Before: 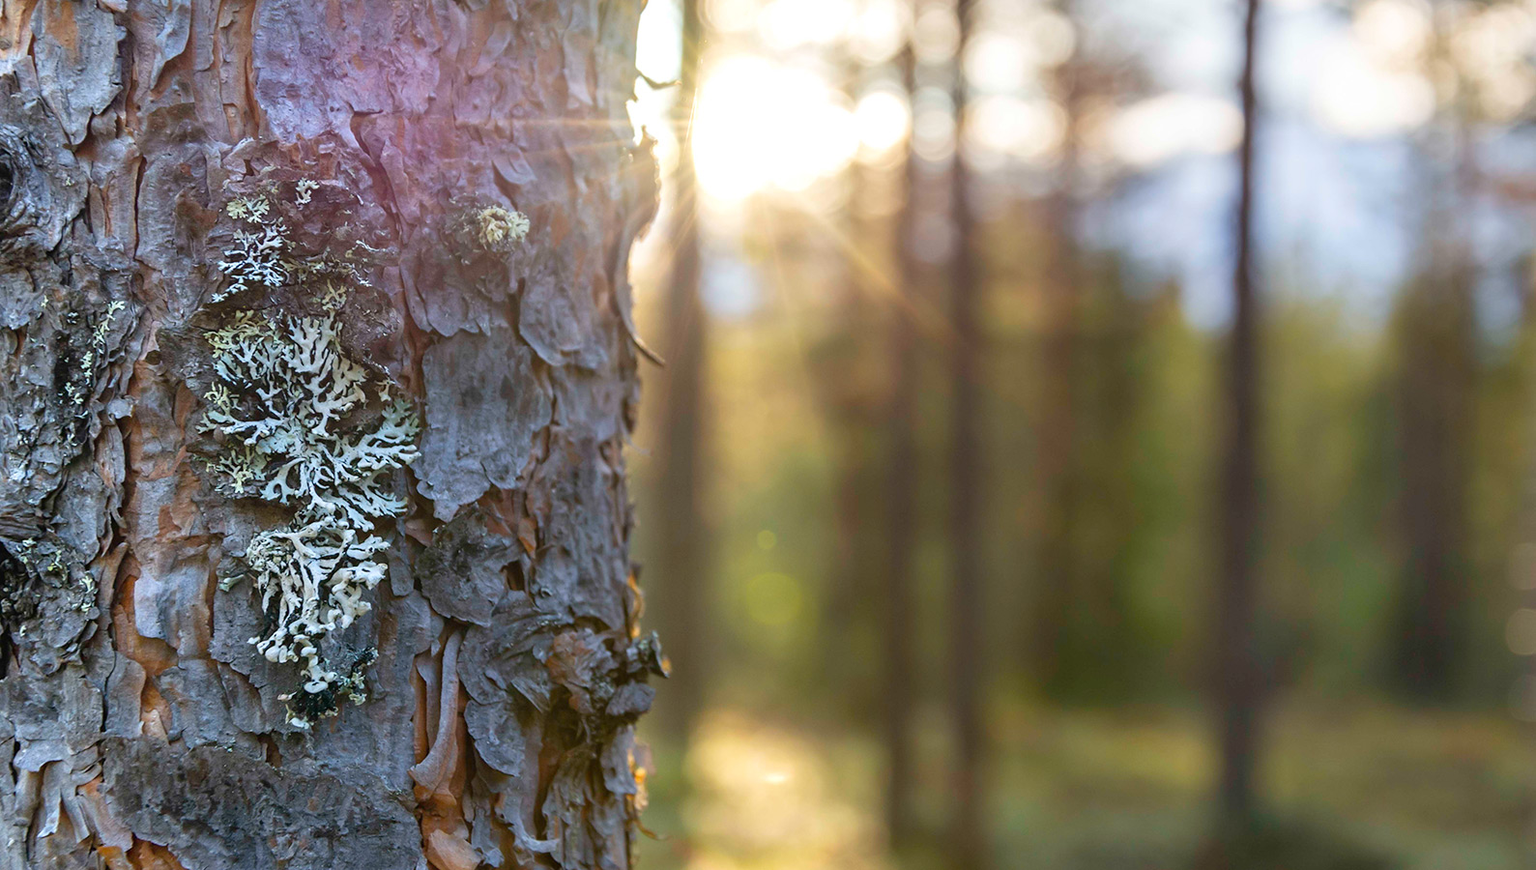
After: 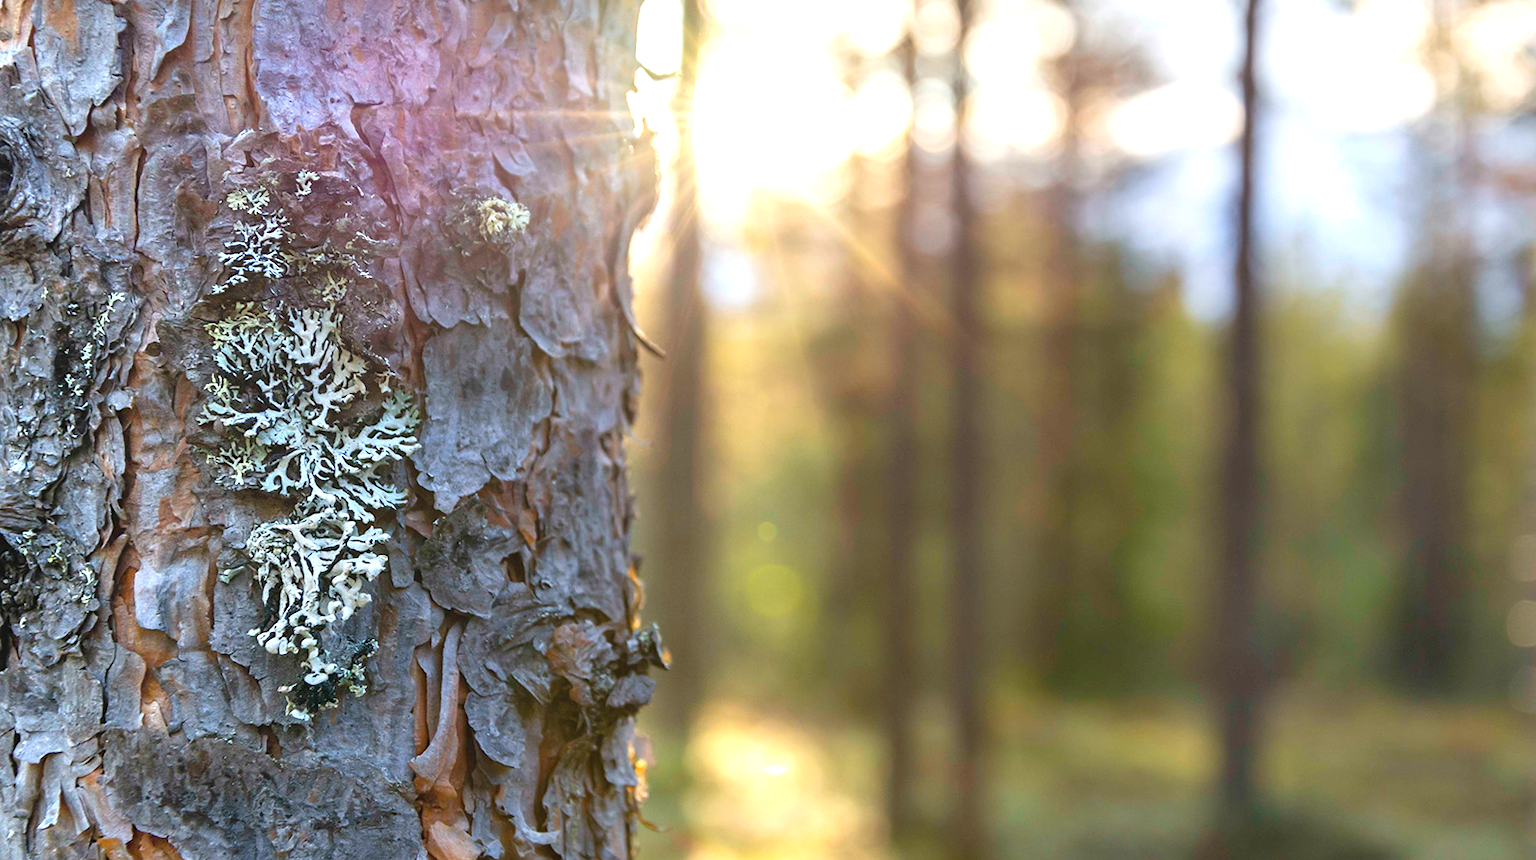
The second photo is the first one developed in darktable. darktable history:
crop: top 1.049%, right 0.001%
exposure: black level correction -0.002, exposure 0.54 EV, compensate highlight preservation false
